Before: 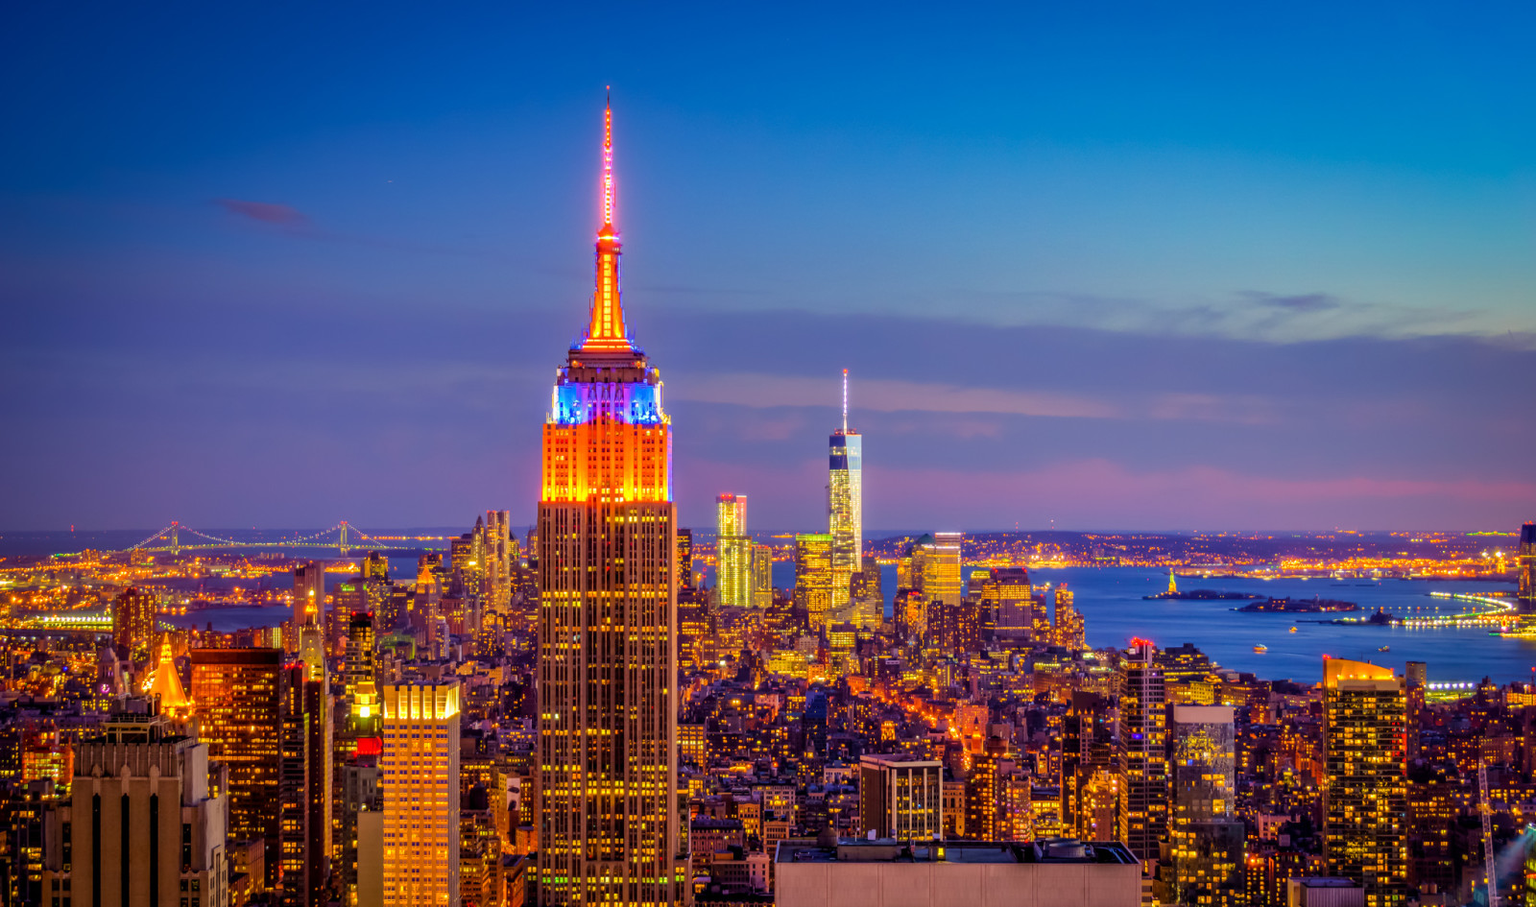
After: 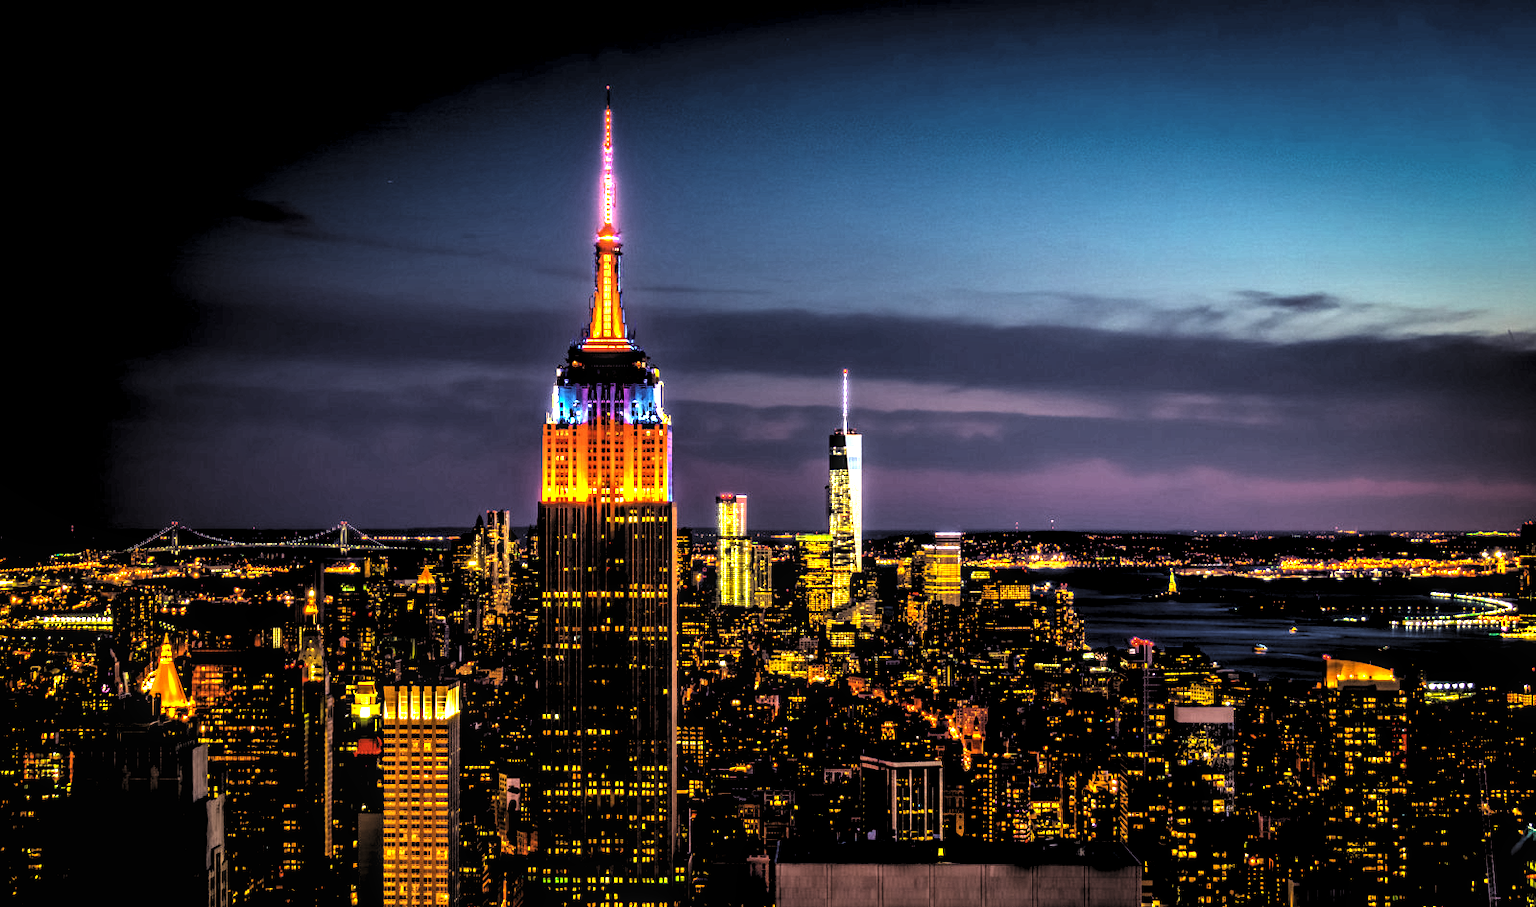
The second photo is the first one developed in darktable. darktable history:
exposure: exposure 1.058 EV, compensate highlight preservation false
levels: white 90.68%, levels [0.514, 0.759, 1]
local contrast: on, module defaults
